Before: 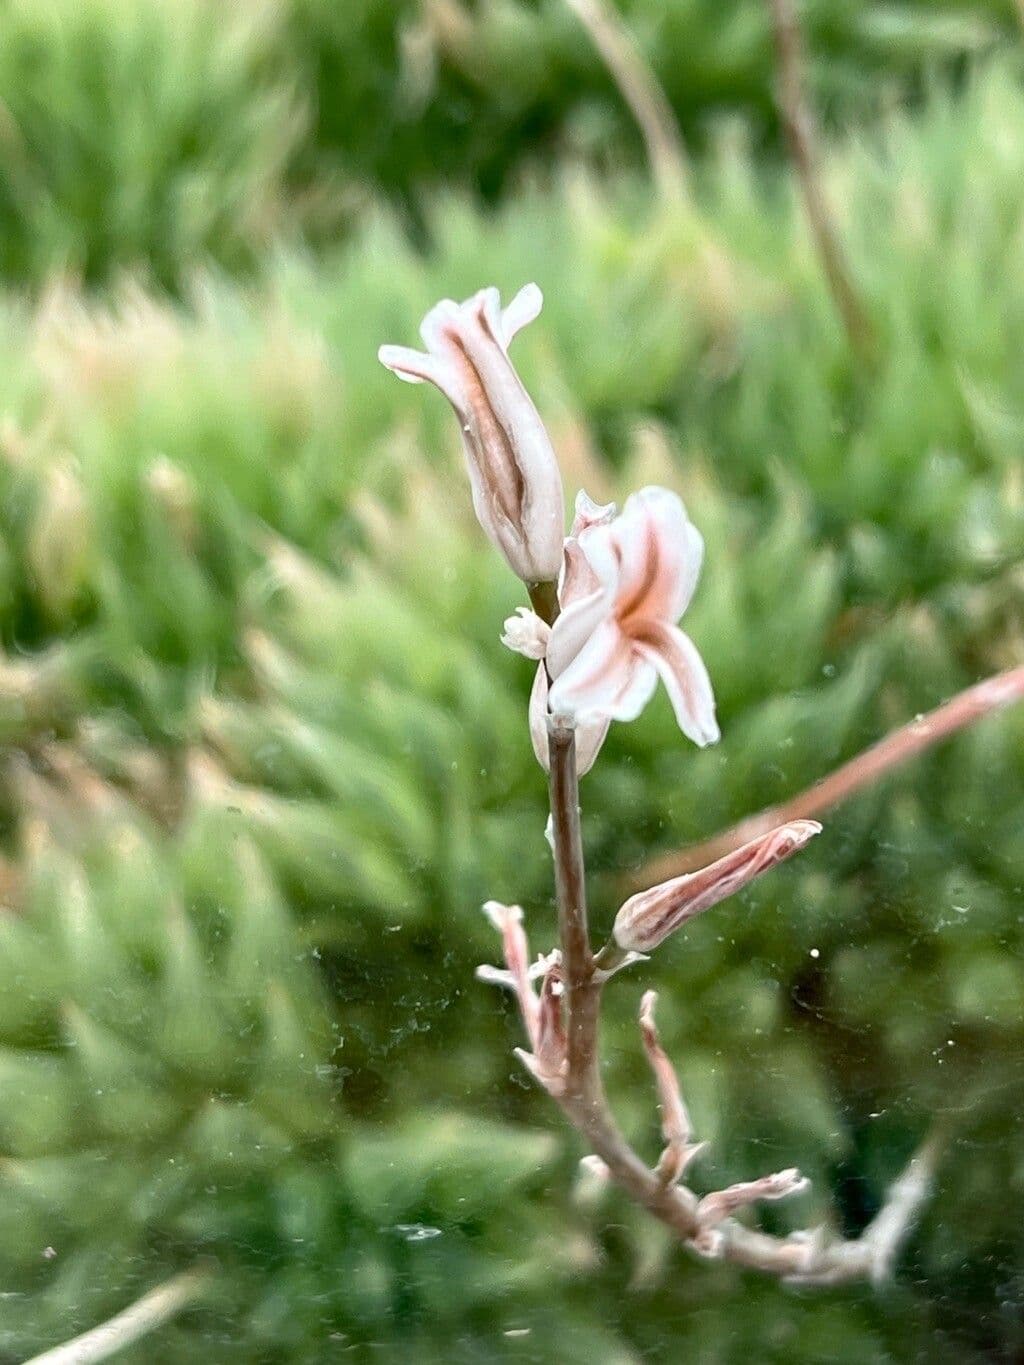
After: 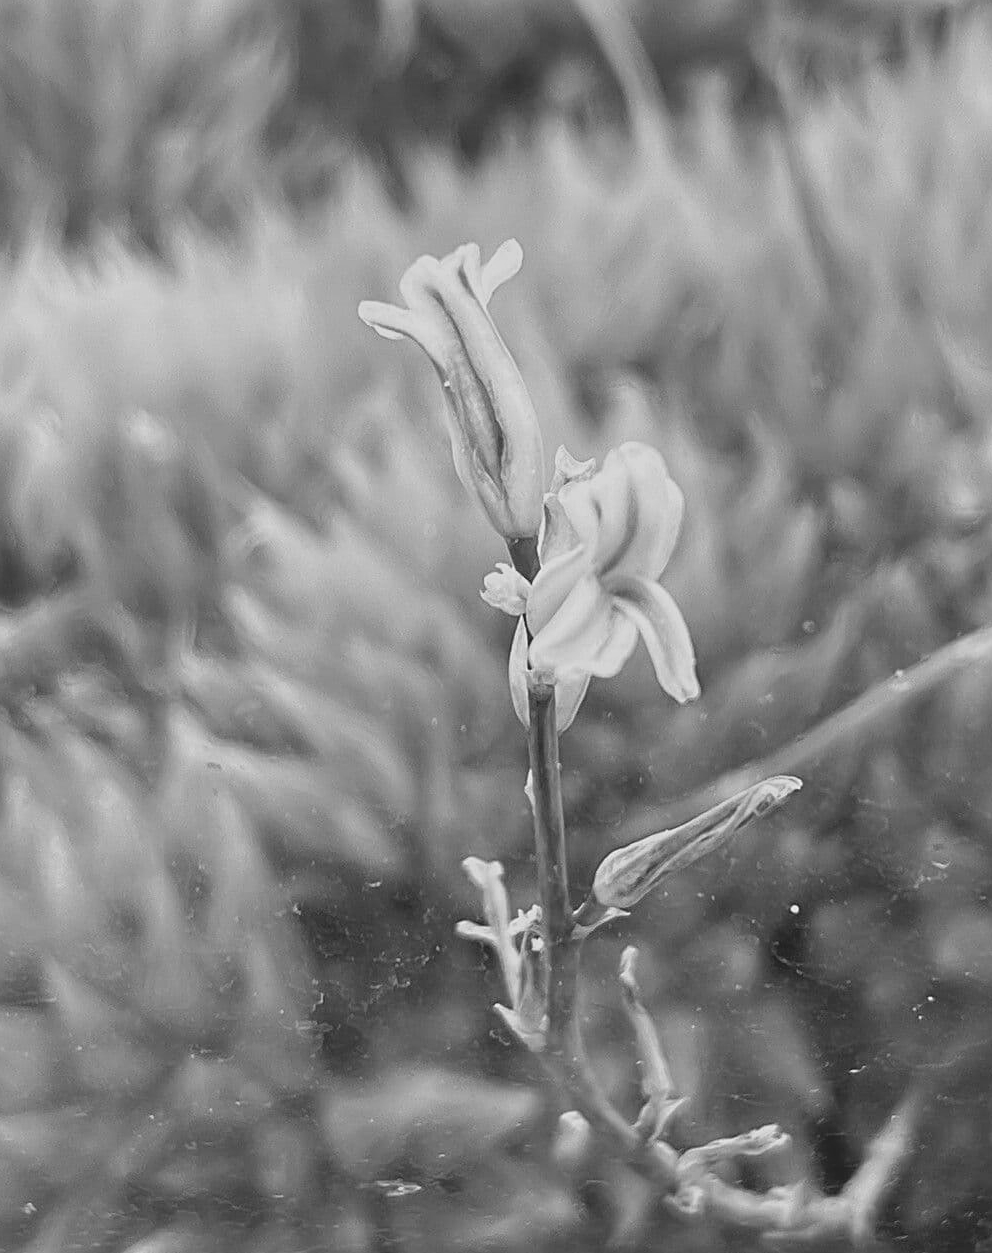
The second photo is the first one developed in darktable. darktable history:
contrast brightness saturation: contrast -0.26, saturation -0.43
sharpen: on, module defaults
monochrome: a 16.06, b 15.48, size 1
velvia: on, module defaults
crop: left 1.964%, top 3.251%, right 1.122%, bottom 4.933%
